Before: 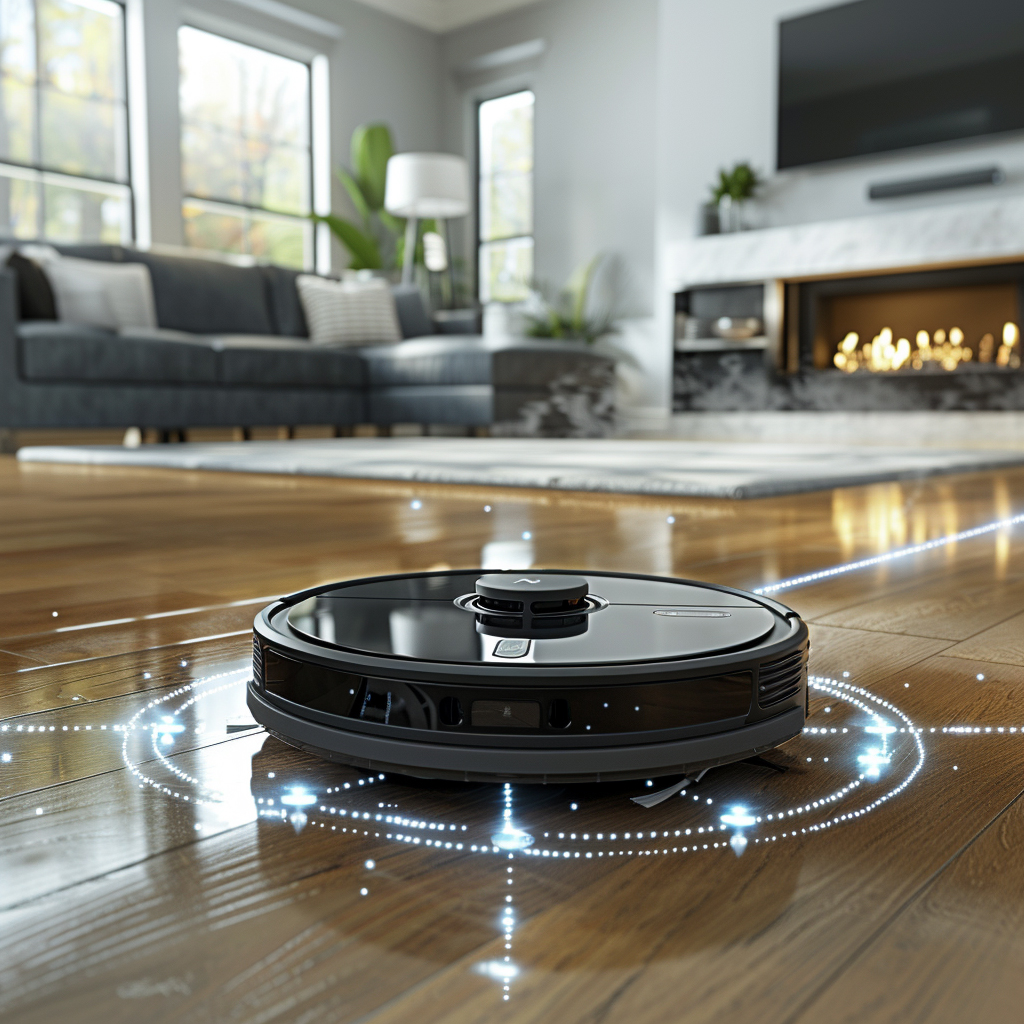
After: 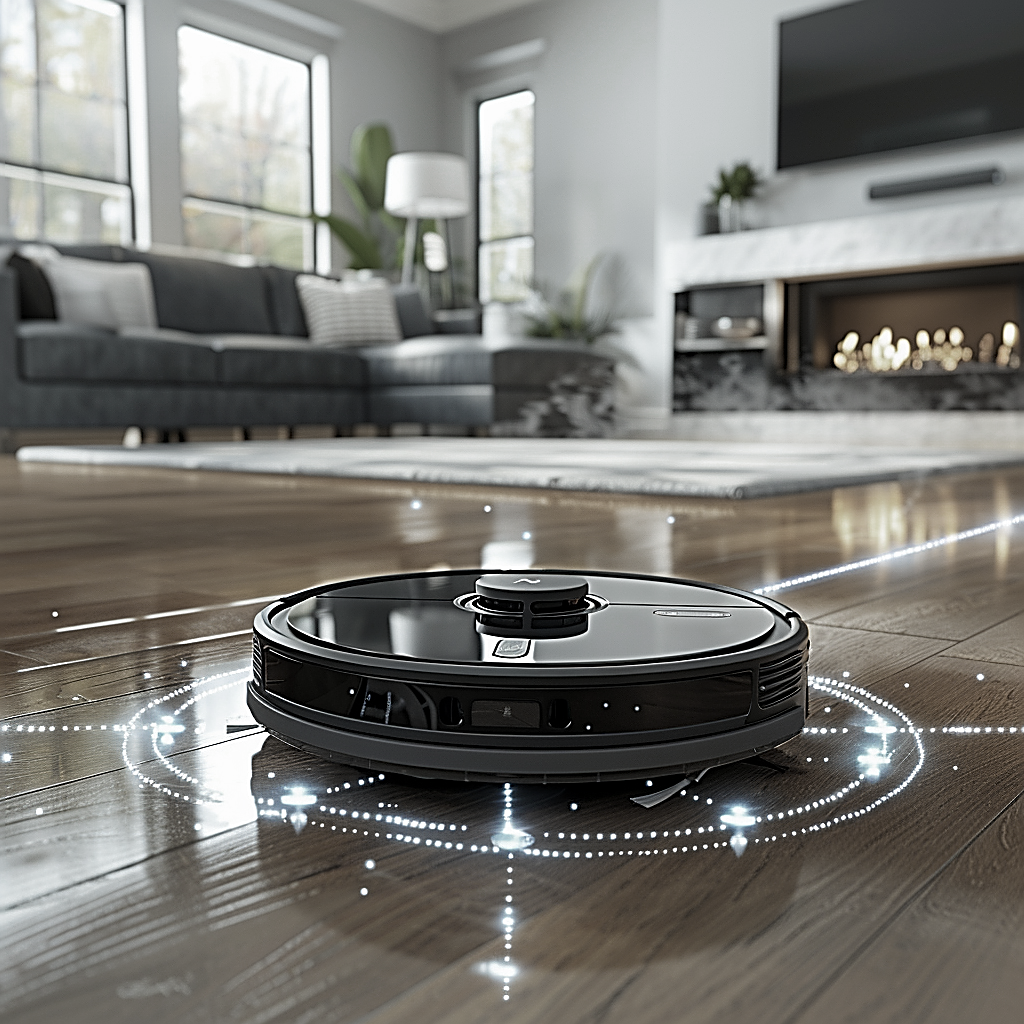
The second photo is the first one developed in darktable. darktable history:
color zones: curves: ch0 [(0, 0.487) (0.241, 0.395) (0.434, 0.373) (0.658, 0.412) (0.838, 0.487)]; ch1 [(0, 0) (0.053, 0.053) (0.211, 0.202) (0.579, 0.259) (0.781, 0.241)]
sharpen: radius 1.699, amount 1.294
exposure: exposure -0.021 EV, compensate highlight preservation false
